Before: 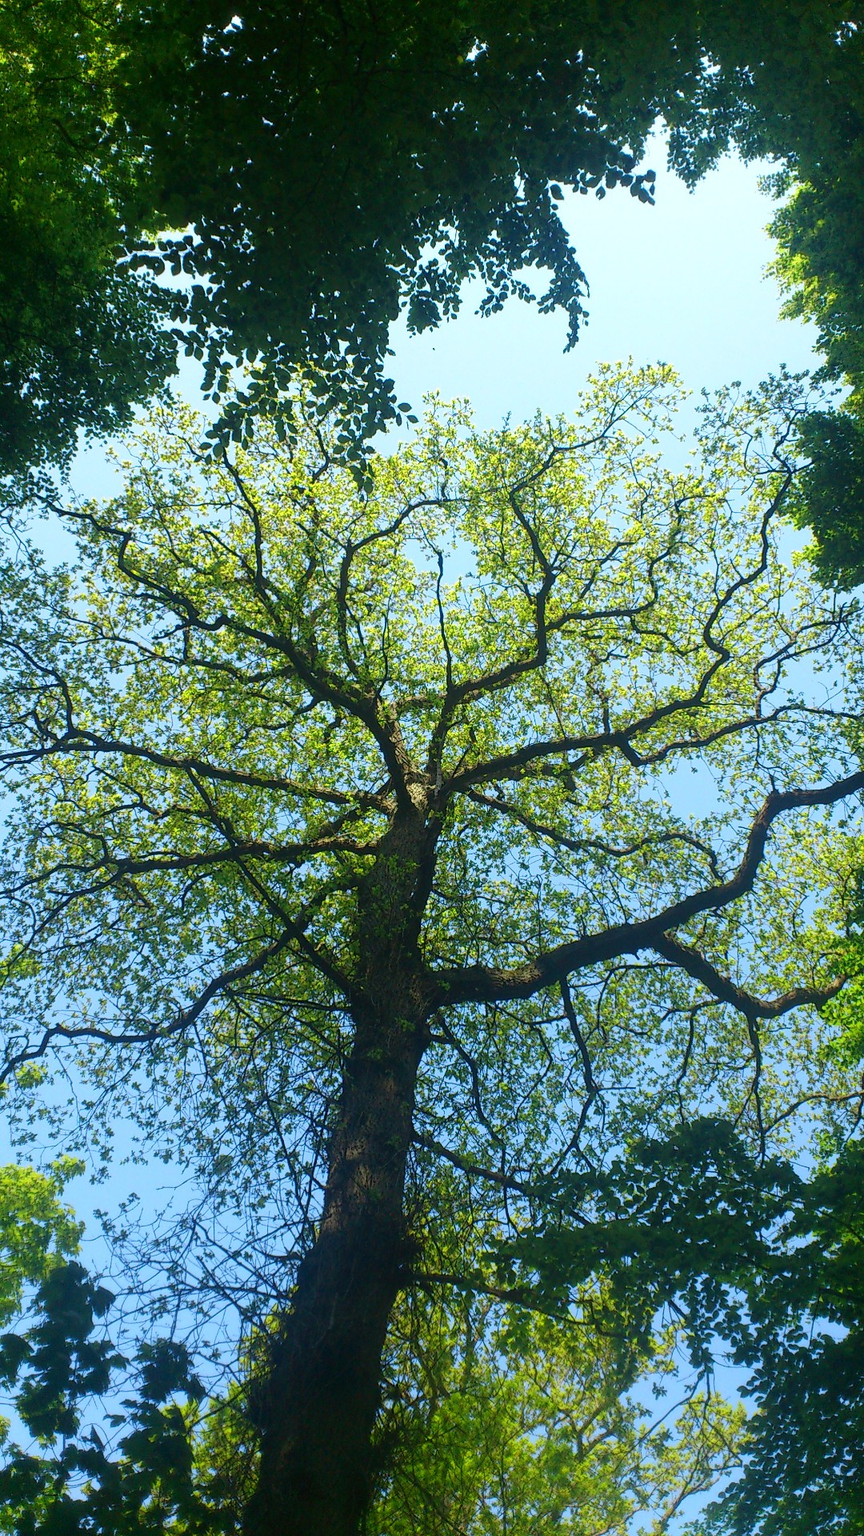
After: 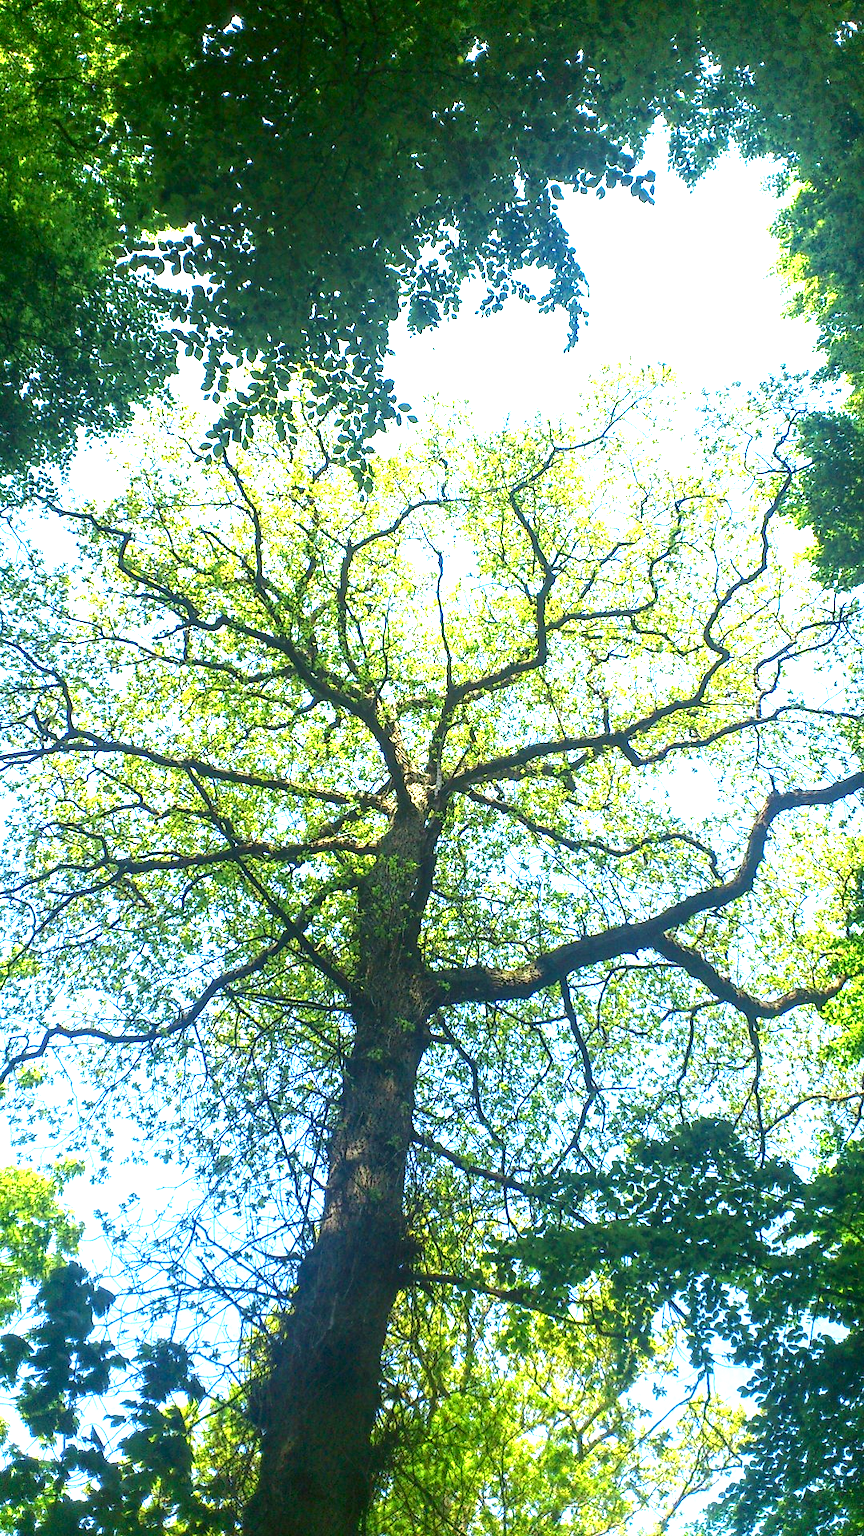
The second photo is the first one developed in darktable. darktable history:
local contrast: detail 130%
exposure: black level correction 0.001, exposure 1.719 EV, compensate exposure bias true, compensate highlight preservation false
contrast brightness saturation: brightness -0.09
